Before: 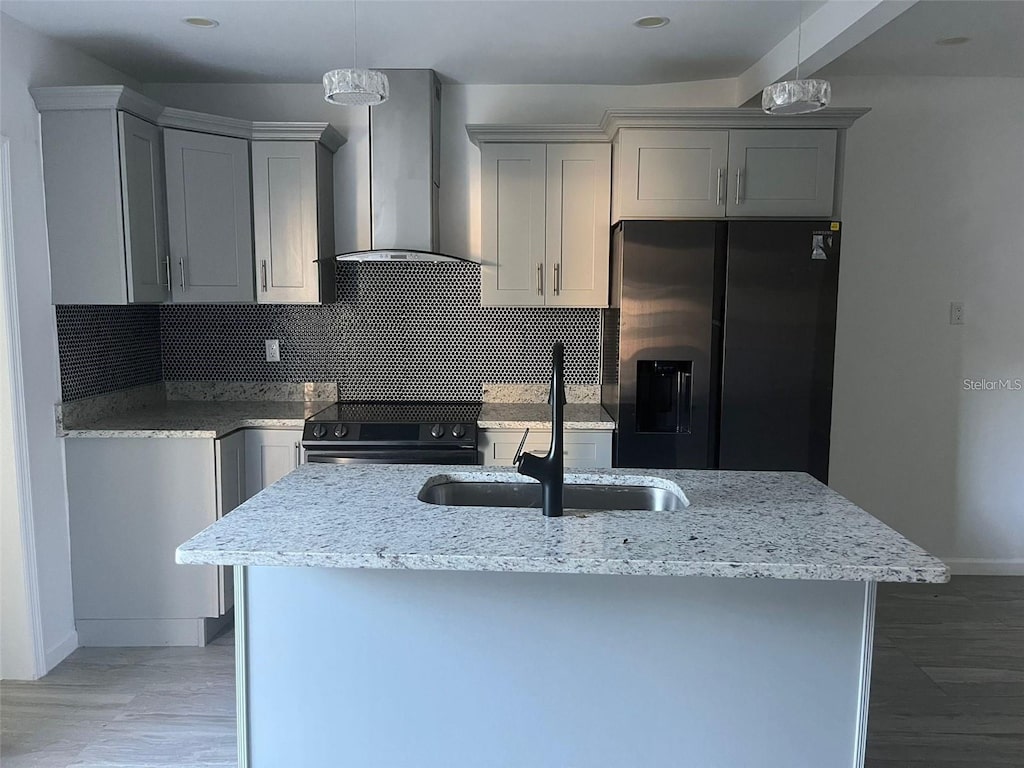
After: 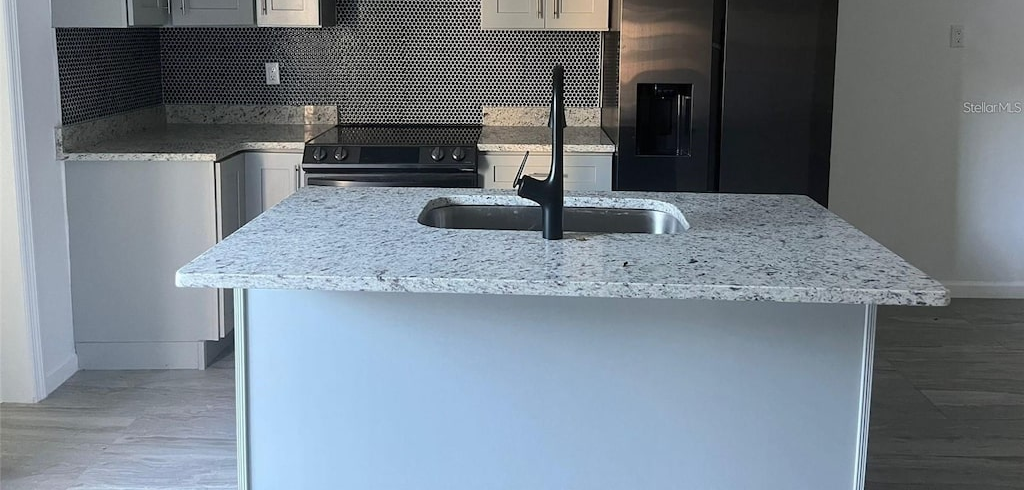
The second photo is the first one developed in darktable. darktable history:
crop and rotate: top 36.075%
